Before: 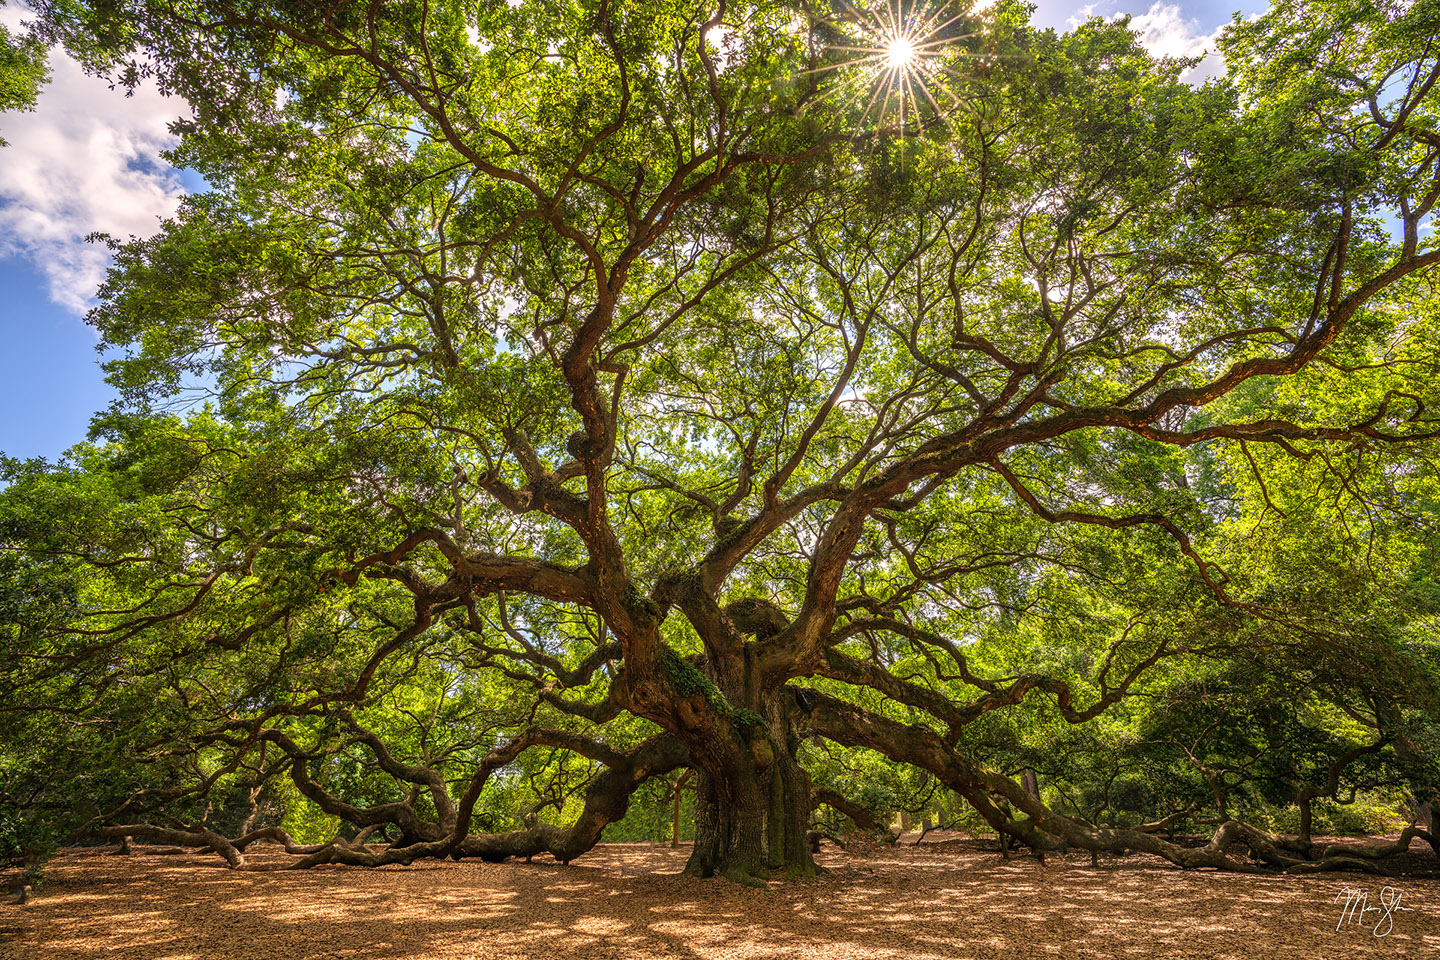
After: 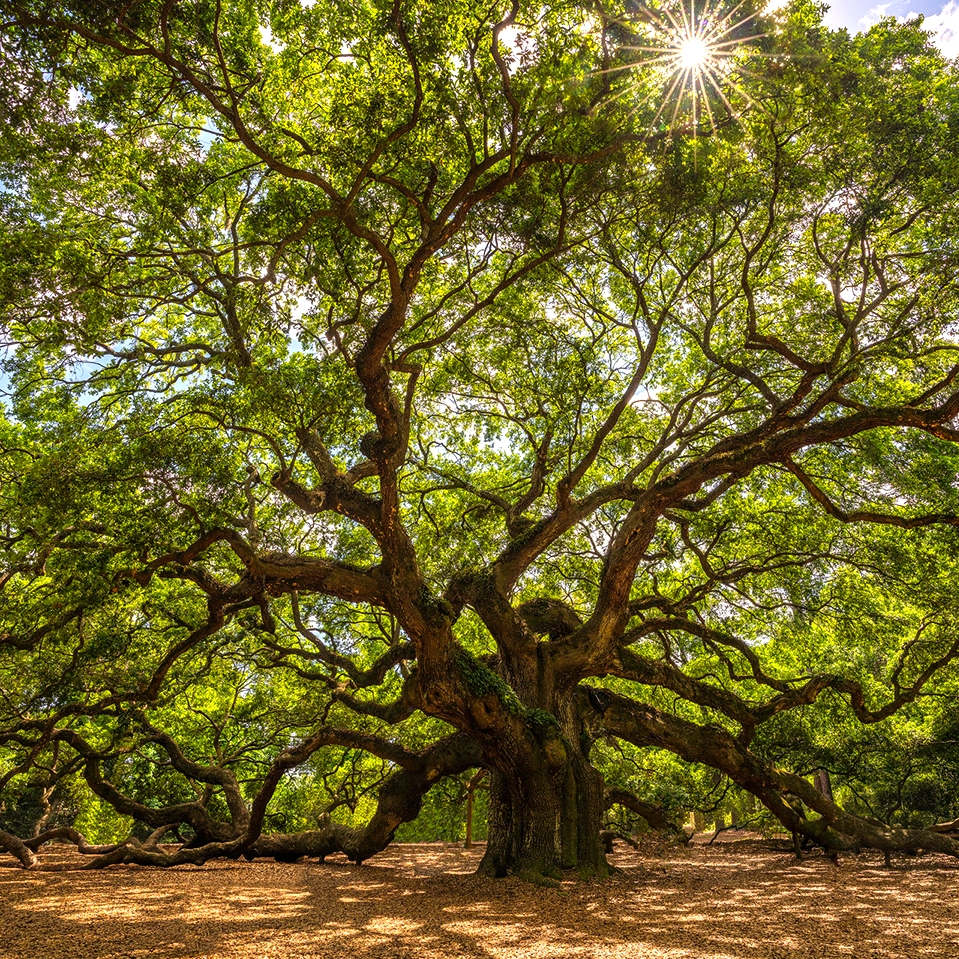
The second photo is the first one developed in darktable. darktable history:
crop and rotate: left 14.436%, right 18.898%
color balance rgb: linear chroma grading › global chroma 10%, global vibrance 10%, contrast 15%, saturation formula JzAzBz (2021)
